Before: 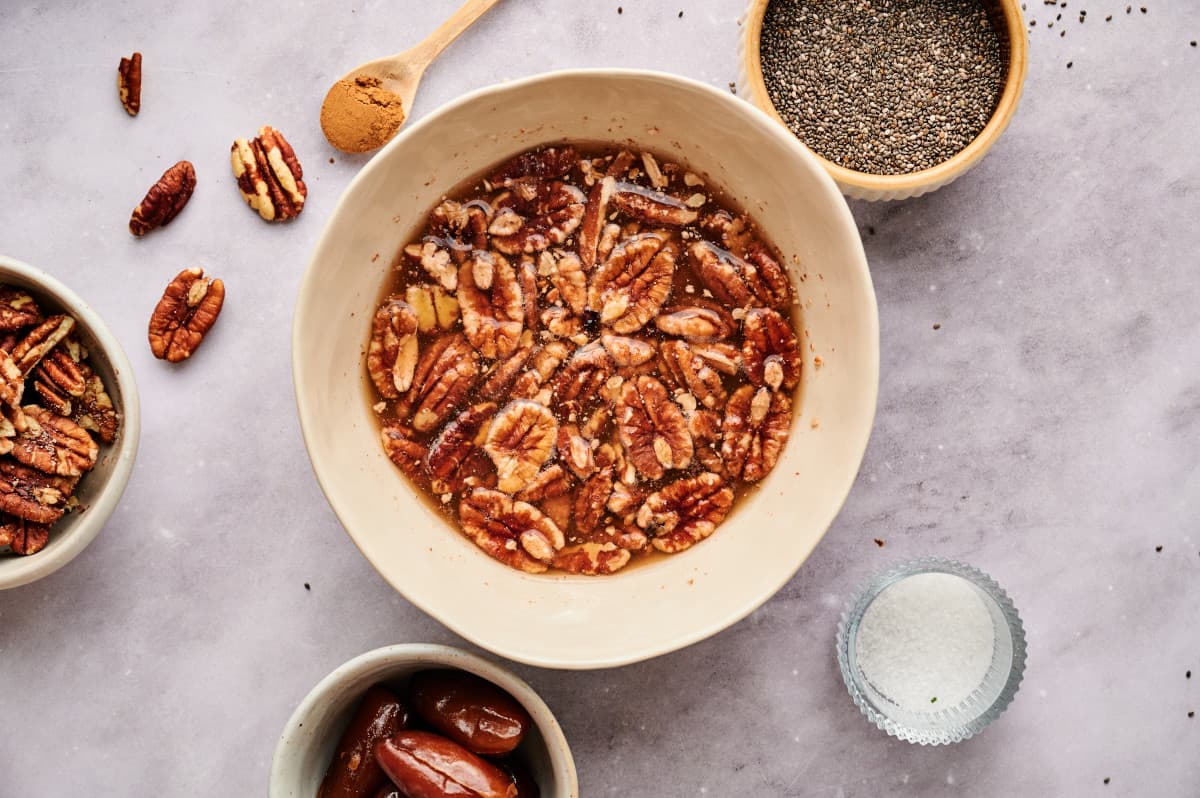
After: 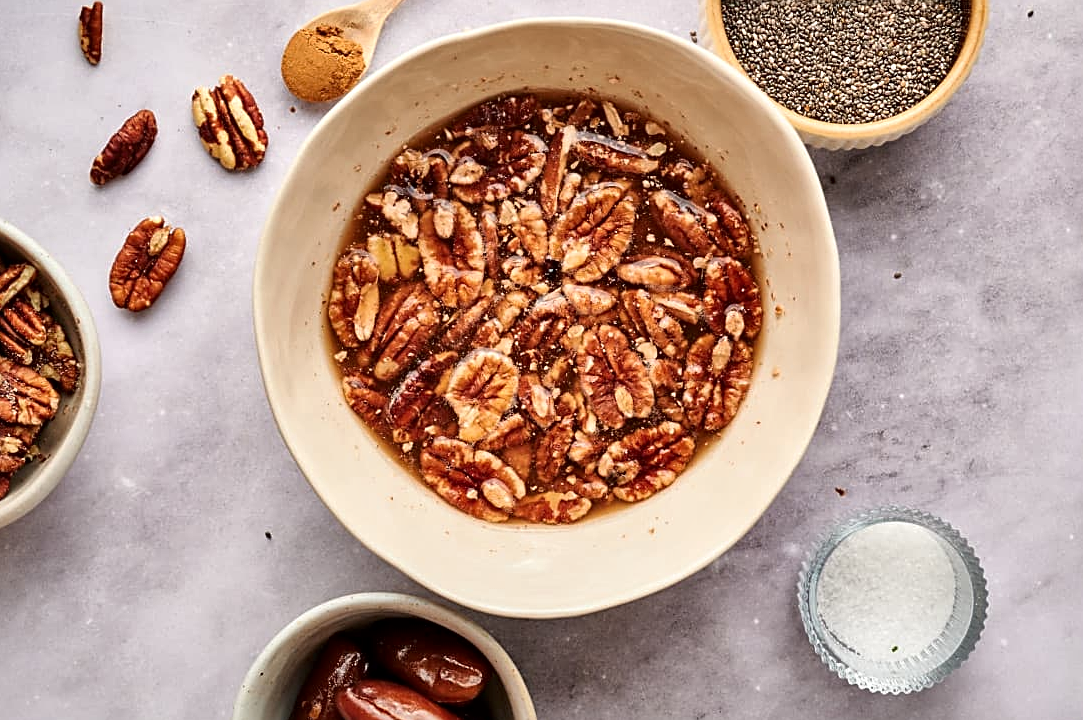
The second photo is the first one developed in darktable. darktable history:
sharpen: on, module defaults
crop: left 3.305%, top 6.436%, right 6.389%, bottom 3.258%
local contrast: mode bilateral grid, contrast 20, coarseness 50, detail 148%, midtone range 0.2
